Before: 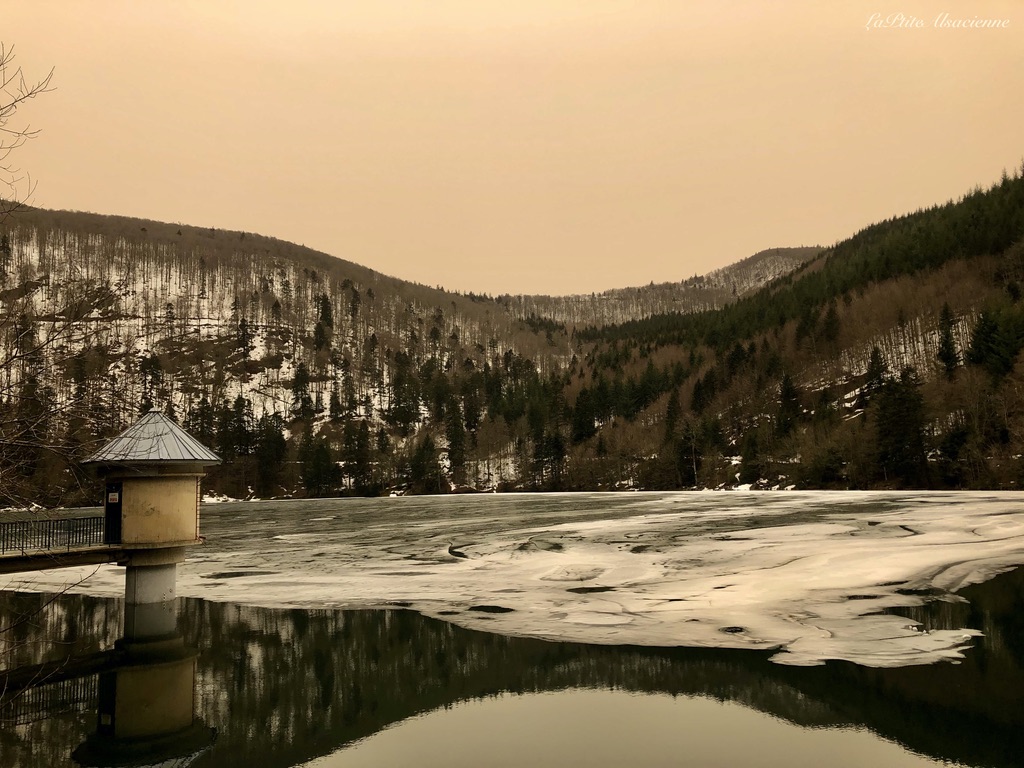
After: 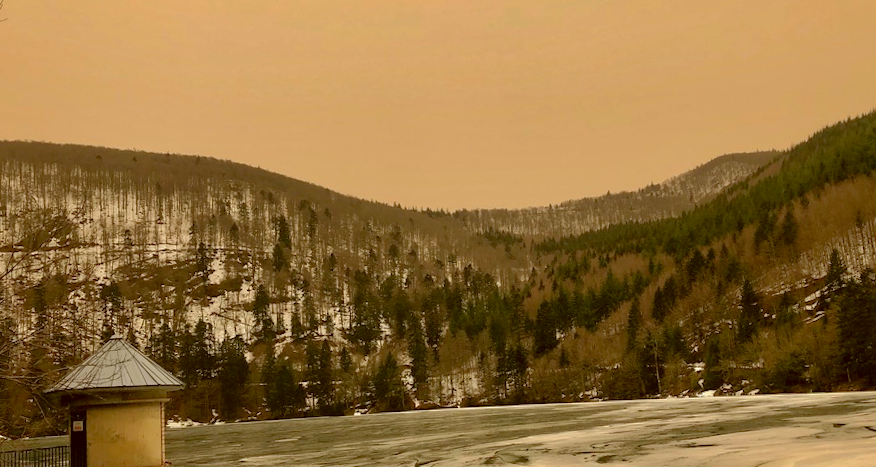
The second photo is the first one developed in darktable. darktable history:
color correction: highlights a* -0.482, highlights b* 0.161, shadows a* 4.66, shadows b* 20.72
shadows and highlights: shadows 60, highlights -60
crop: left 3.015%, top 8.969%, right 9.647%, bottom 26.457%
rotate and perspective: rotation -2°, crop left 0.022, crop right 0.978, crop top 0.049, crop bottom 0.951
